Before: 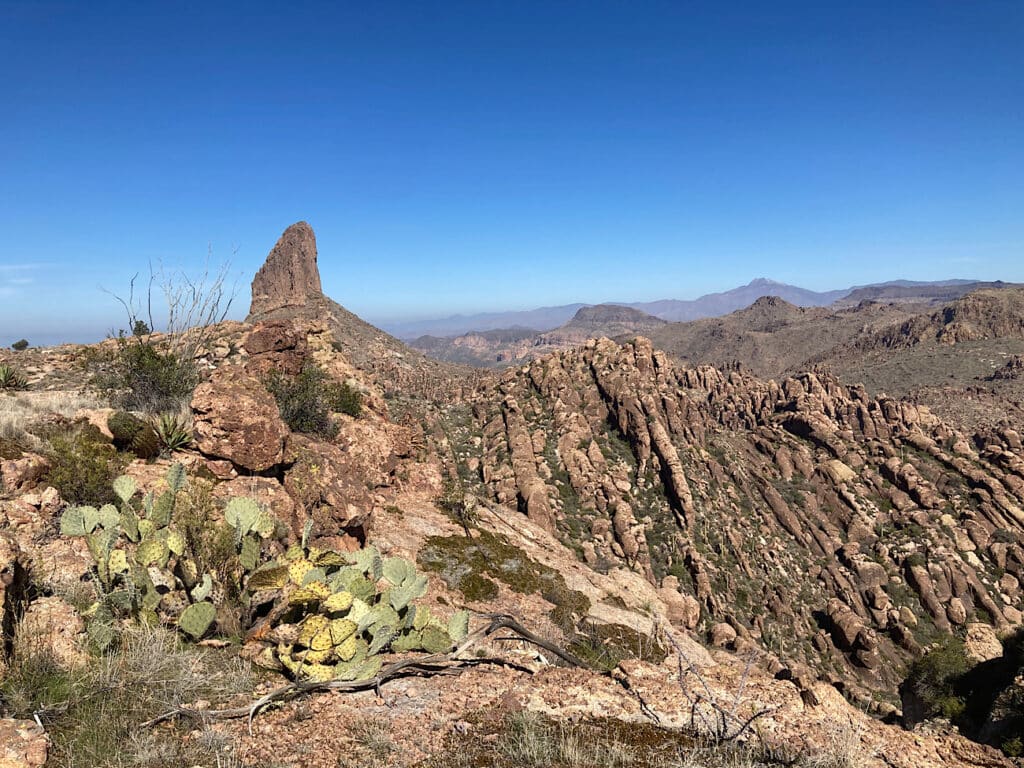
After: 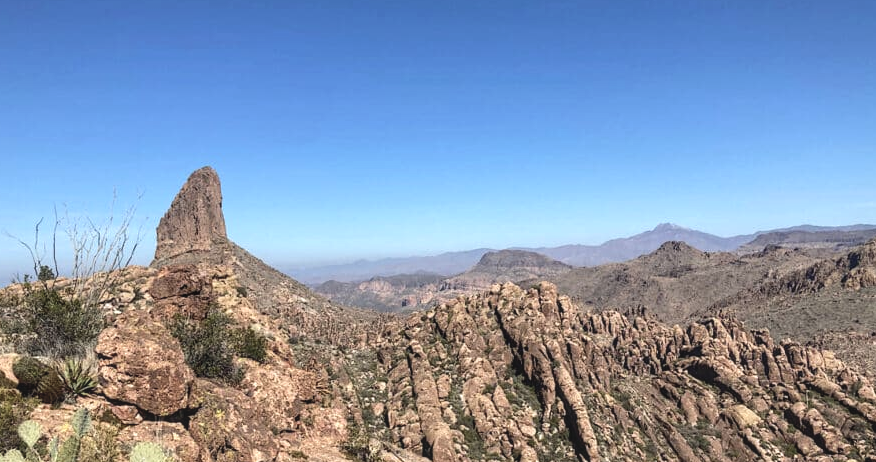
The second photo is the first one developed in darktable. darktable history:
local contrast: on, module defaults
tone equalizer: -8 EV -0.439 EV, -7 EV -0.403 EV, -6 EV -0.367 EV, -5 EV -0.252 EV, -3 EV 0.204 EV, -2 EV 0.306 EV, -1 EV 0.381 EV, +0 EV 0.386 EV, edges refinement/feathering 500, mask exposure compensation -1.57 EV, preserve details no
contrast brightness saturation: contrast -0.133, brightness 0.049, saturation -0.135
crop and rotate: left 9.355%, top 7.189%, right 5.031%, bottom 32.634%
